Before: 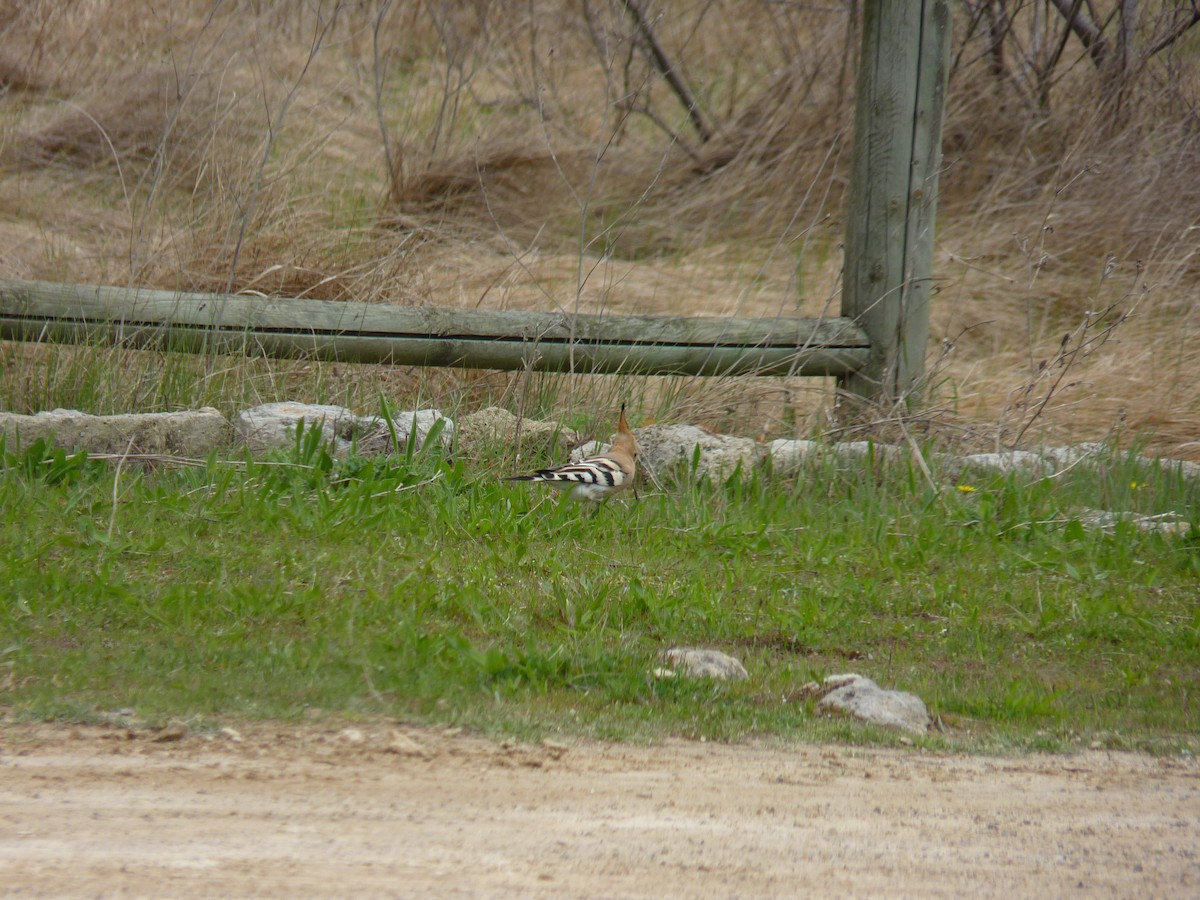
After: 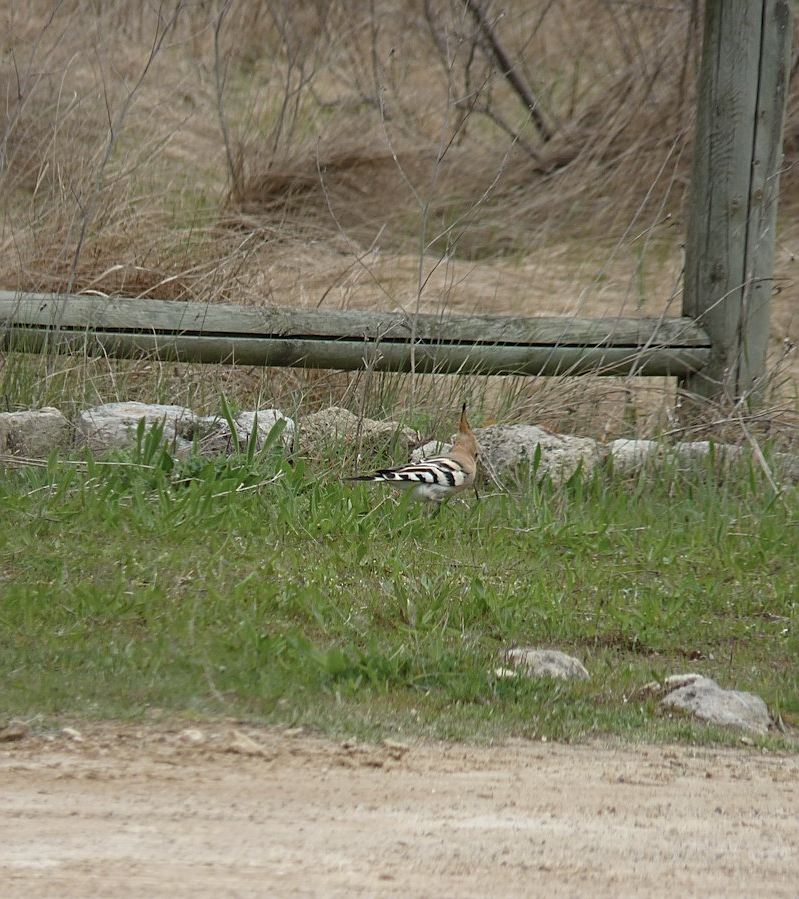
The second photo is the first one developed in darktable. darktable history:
crop and rotate: left 13.33%, right 20.038%
sharpen: on, module defaults
color zones: curves: ch0 [(0, 0.5) (0.143, 0.5) (0.286, 0.5) (0.429, 0.504) (0.571, 0.5) (0.714, 0.509) (0.857, 0.5) (1, 0.5)]; ch1 [(0, 0.425) (0.143, 0.425) (0.286, 0.375) (0.429, 0.405) (0.571, 0.5) (0.714, 0.47) (0.857, 0.425) (1, 0.435)]; ch2 [(0, 0.5) (0.143, 0.5) (0.286, 0.5) (0.429, 0.517) (0.571, 0.5) (0.714, 0.51) (0.857, 0.5) (1, 0.5)]
